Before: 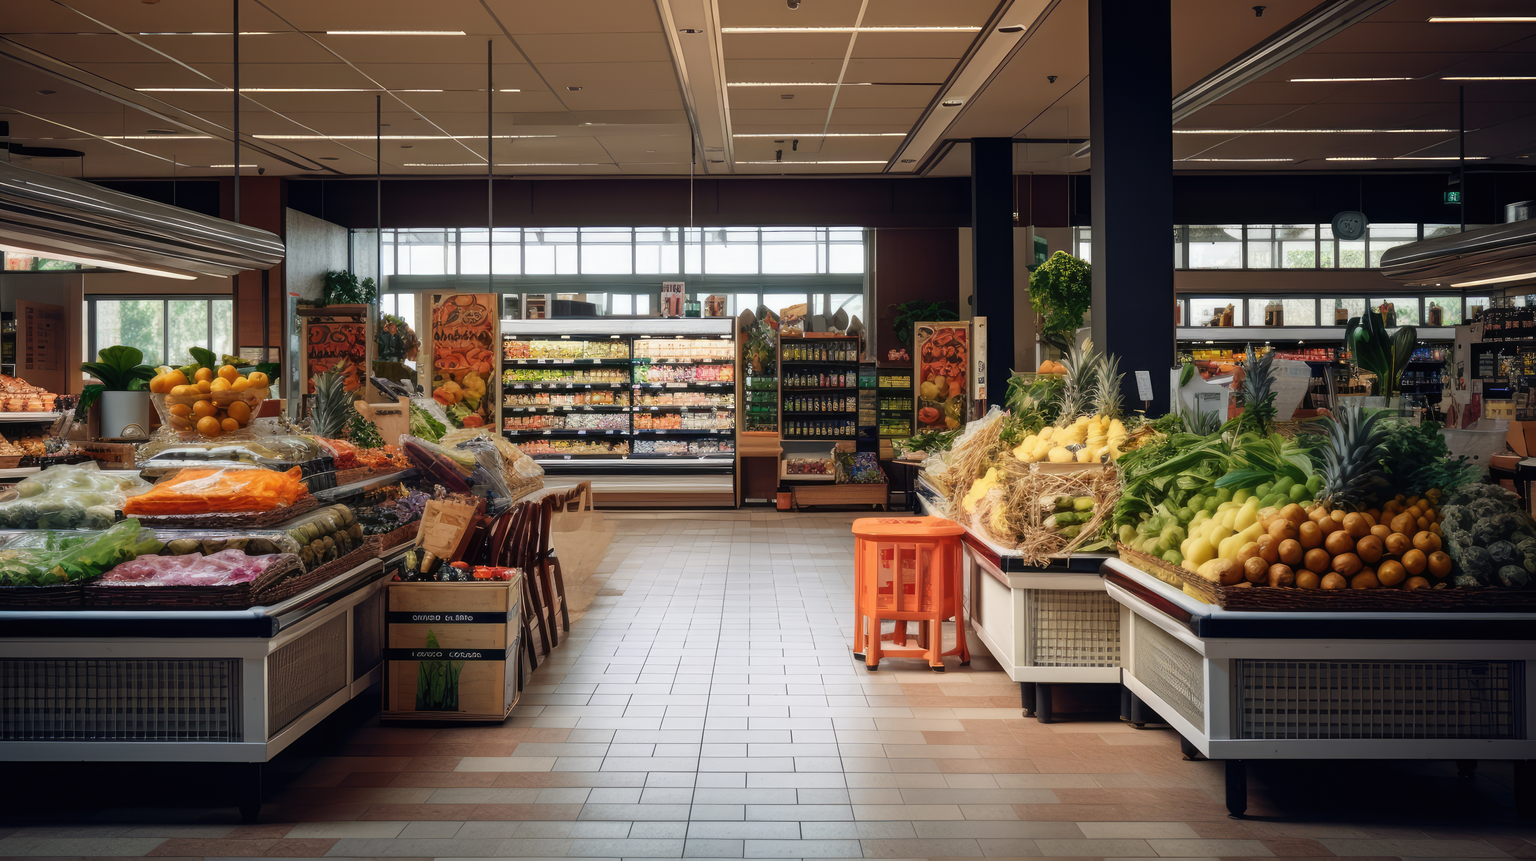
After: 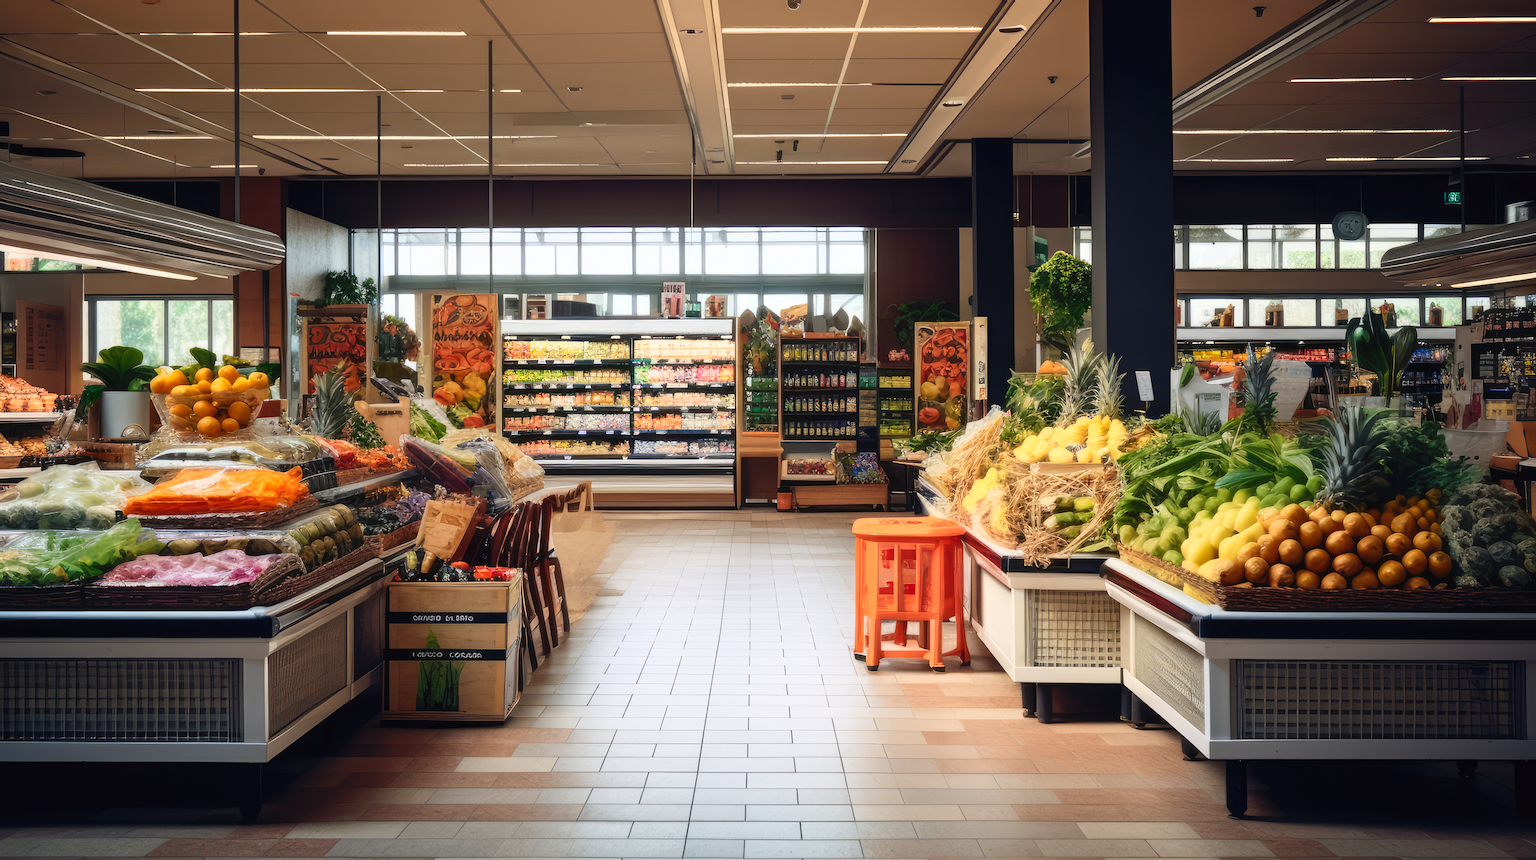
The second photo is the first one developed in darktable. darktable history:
contrast brightness saturation: contrast 0.202, brightness 0.162, saturation 0.23
